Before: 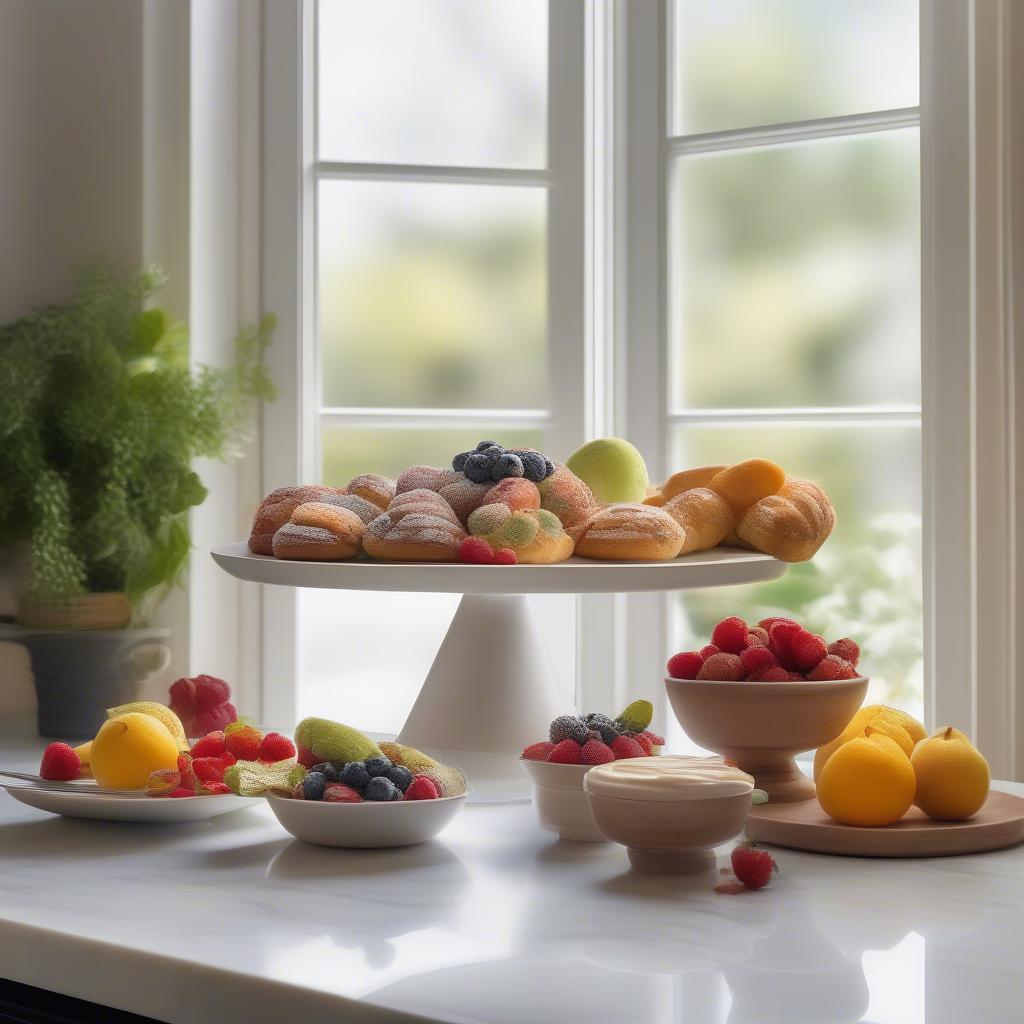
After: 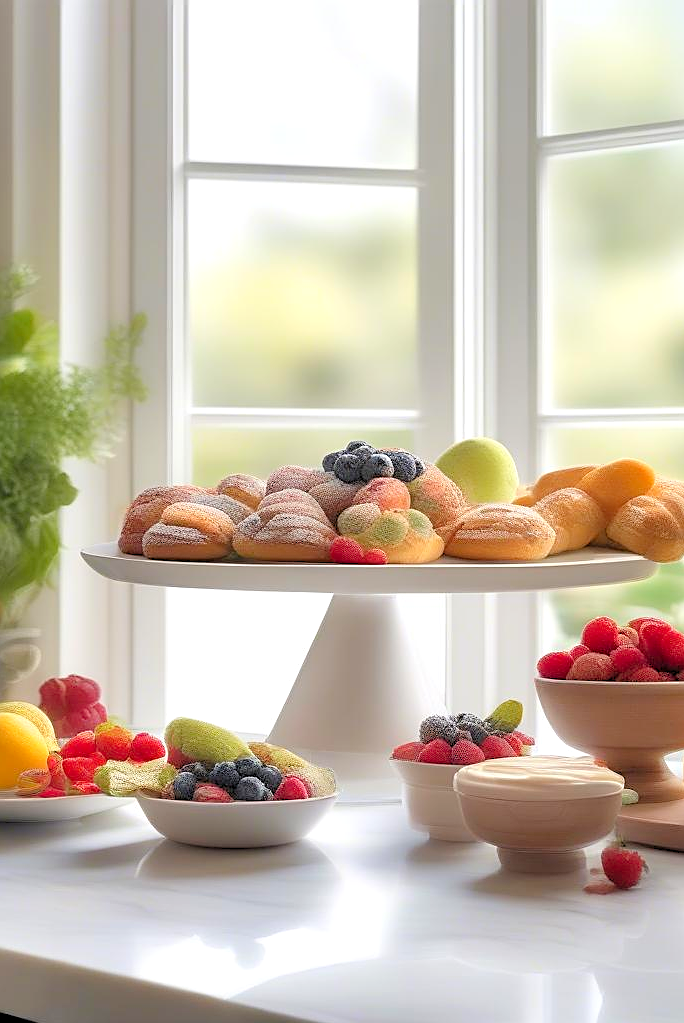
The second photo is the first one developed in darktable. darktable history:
crop and rotate: left 12.763%, right 20.432%
sharpen: on, module defaults
levels: gray 59.42%, levels [0.044, 0.416, 0.908]
